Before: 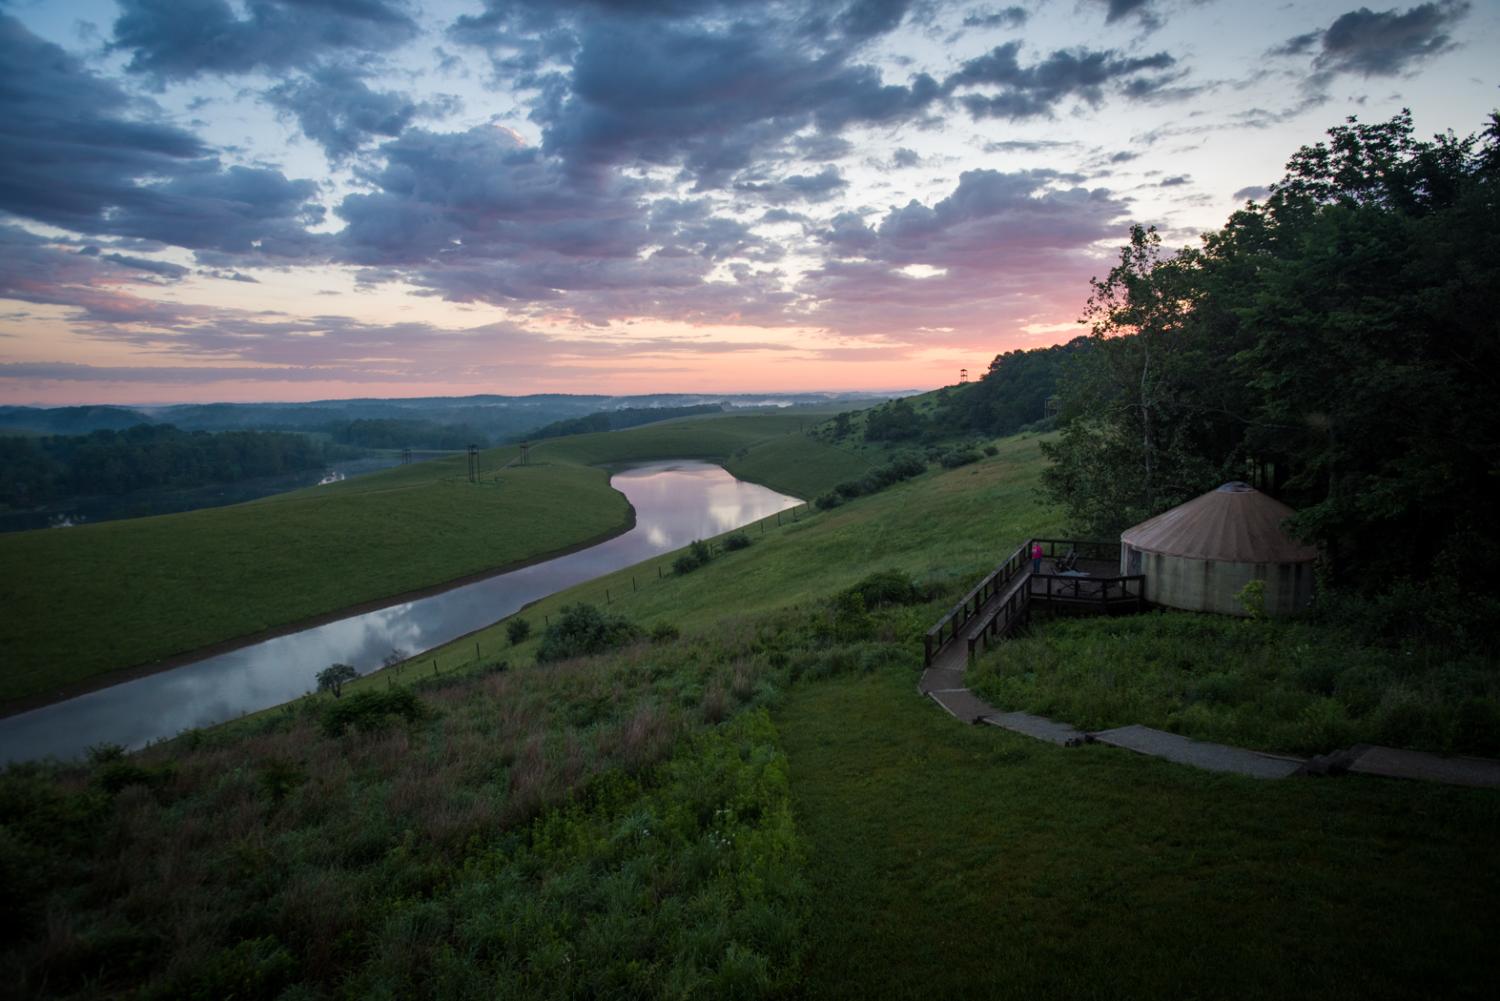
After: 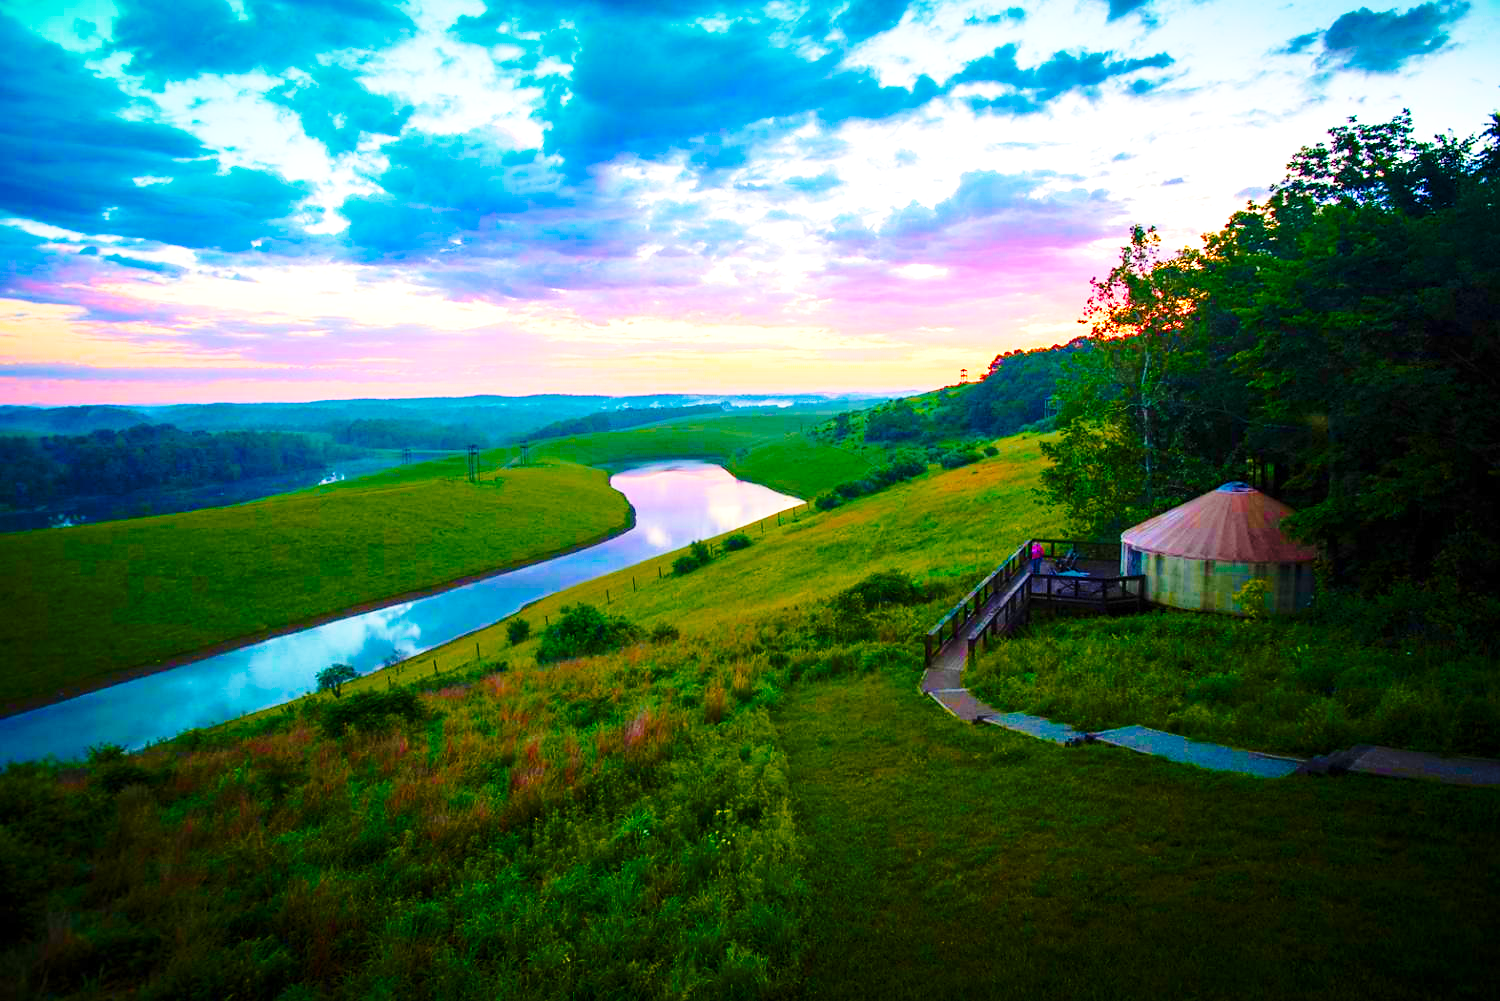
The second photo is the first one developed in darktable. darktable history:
exposure: exposure 0.722 EV, compensate highlight preservation false
velvia: strength 51%, mid-tones bias 0.51
color zones: curves: ch1 [(0.239, 0.552) (0.75, 0.5)]; ch2 [(0.25, 0.462) (0.749, 0.457)], mix 25.94%
color balance rgb: linear chroma grading › global chroma 42%, perceptual saturation grading › global saturation 42%, global vibrance 33%
sharpen: radius 1, threshold 1
base curve: curves: ch0 [(0, 0) (0.028, 0.03) (0.121, 0.232) (0.46, 0.748) (0.859, 0.968) (1, 1)], preserve colors none
